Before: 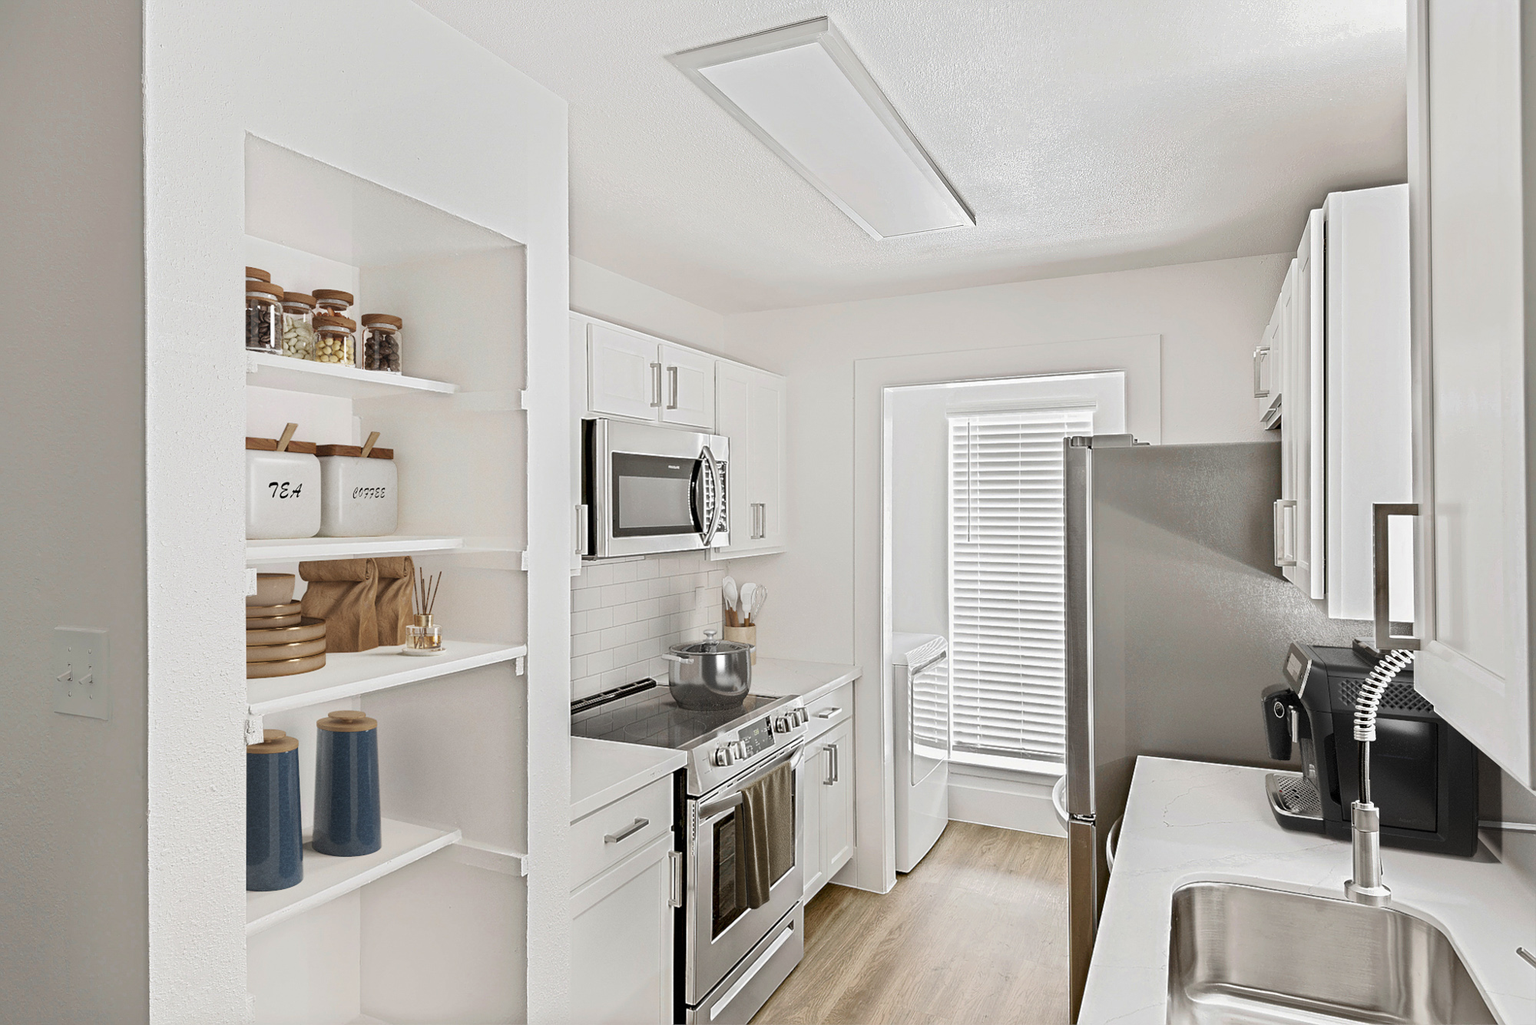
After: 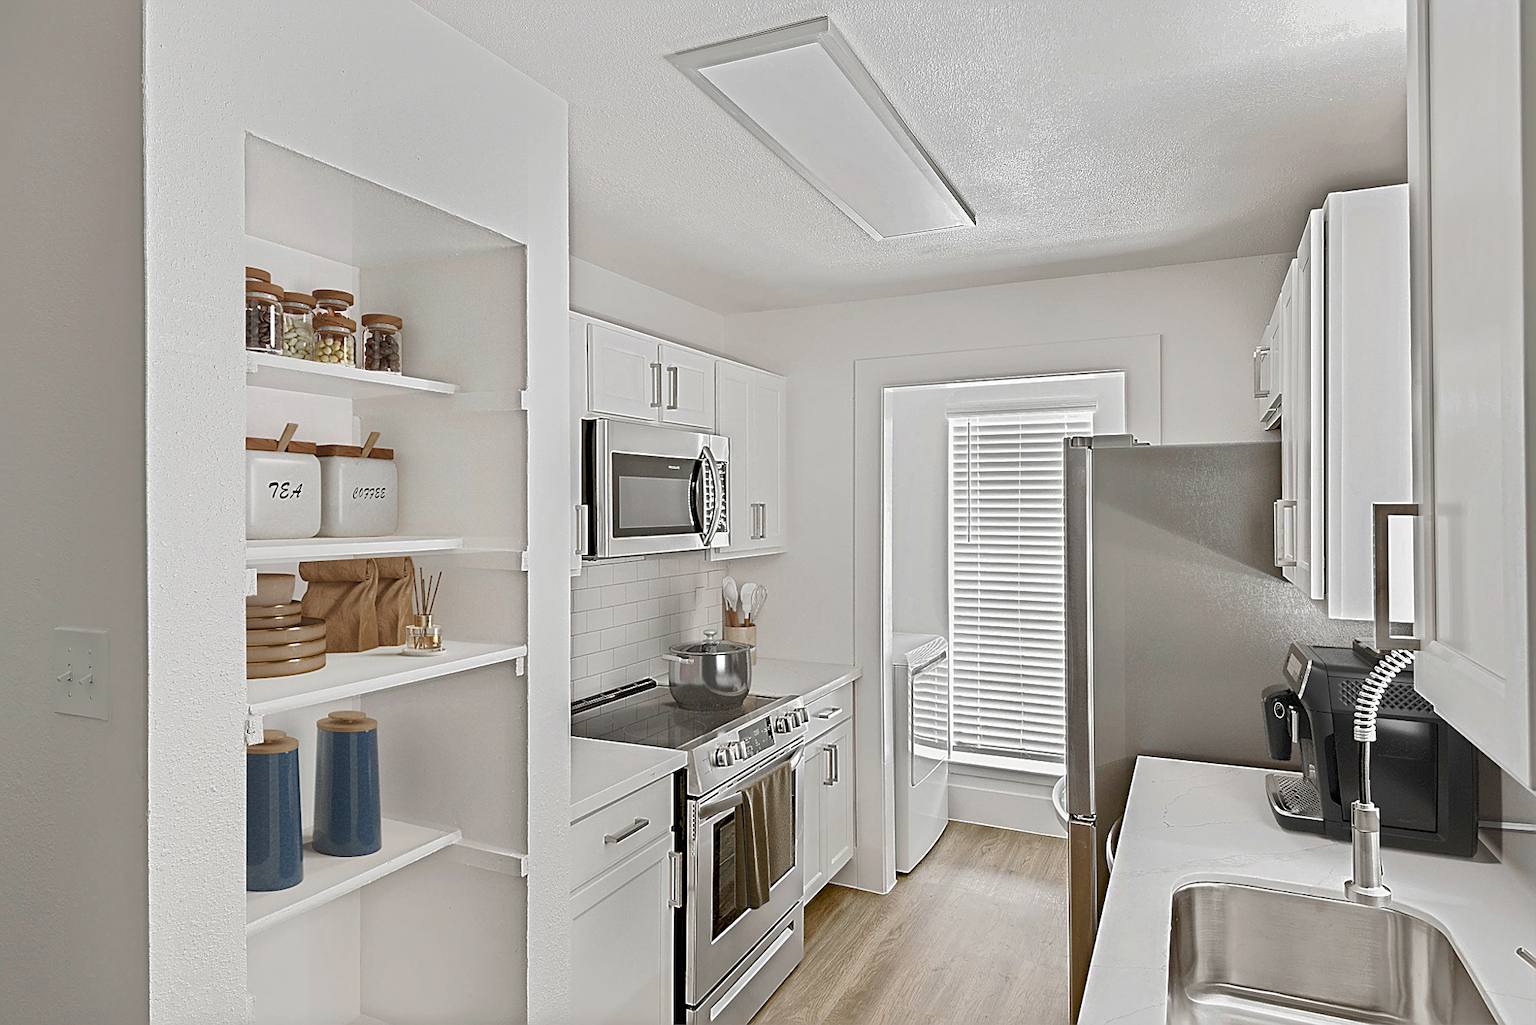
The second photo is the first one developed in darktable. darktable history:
shadows and highlights: on, module defaults
sharpen: on, module defaults
contrast brightness saturation: contrast 0.073
color balance rgb: shadows fall-off 102.584%, perceptual saturation grading › global saturation -10.234%, perceptual saturation grading › highlights -26.173%, perceptual saturation grading › shadows 21.999%, mask middle-gray fulcrum 23.168%, global vibrance 20%
